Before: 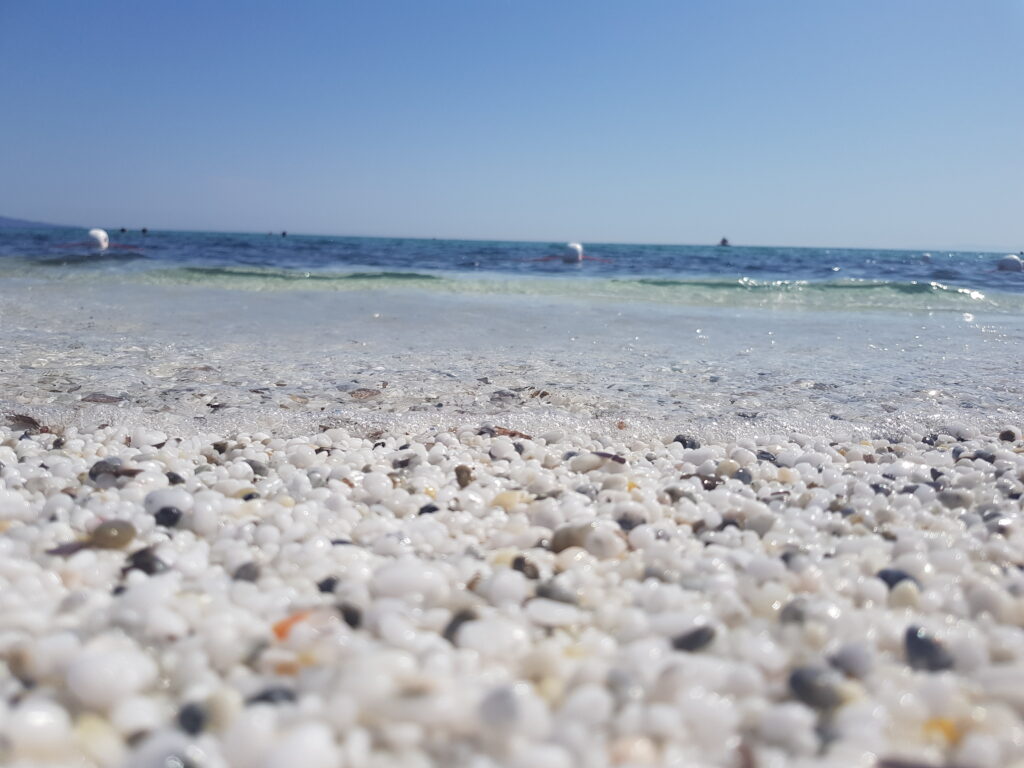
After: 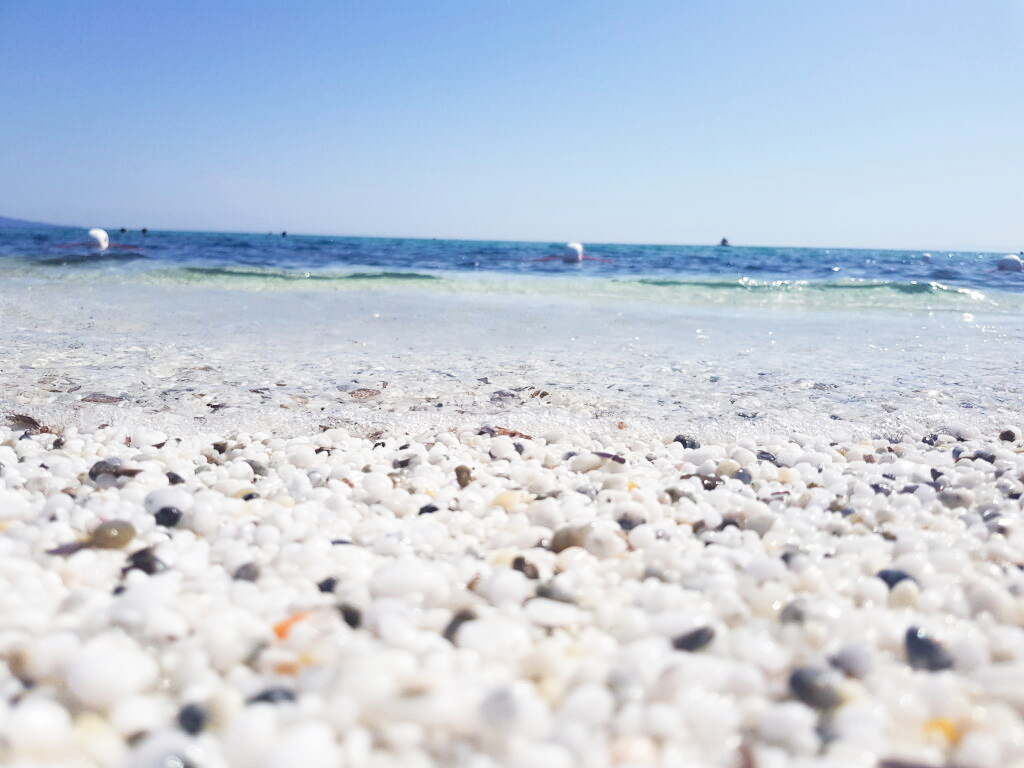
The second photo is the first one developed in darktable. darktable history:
white balance: emerald 1
tone curve: curves: ch0 [(0, 0) (0.003, 0.011) (0.011, 0.02) (0.025, 0.032) (0.044, 0.046) (0.069, 0.071) (0.1, 0.107) (0.136, 0.144) (0.177, 0.189) (0.224, 0.244) (0.277, 0.309) (0.335, 0.398) (0.399, 0.477) (0.468, 0.583) (0.543, 0.675) (0.623, 0.772) (0.709, 0.855) (0.801, 0.926) (0.898, 0.979) (1, 1)], preserve colors none
